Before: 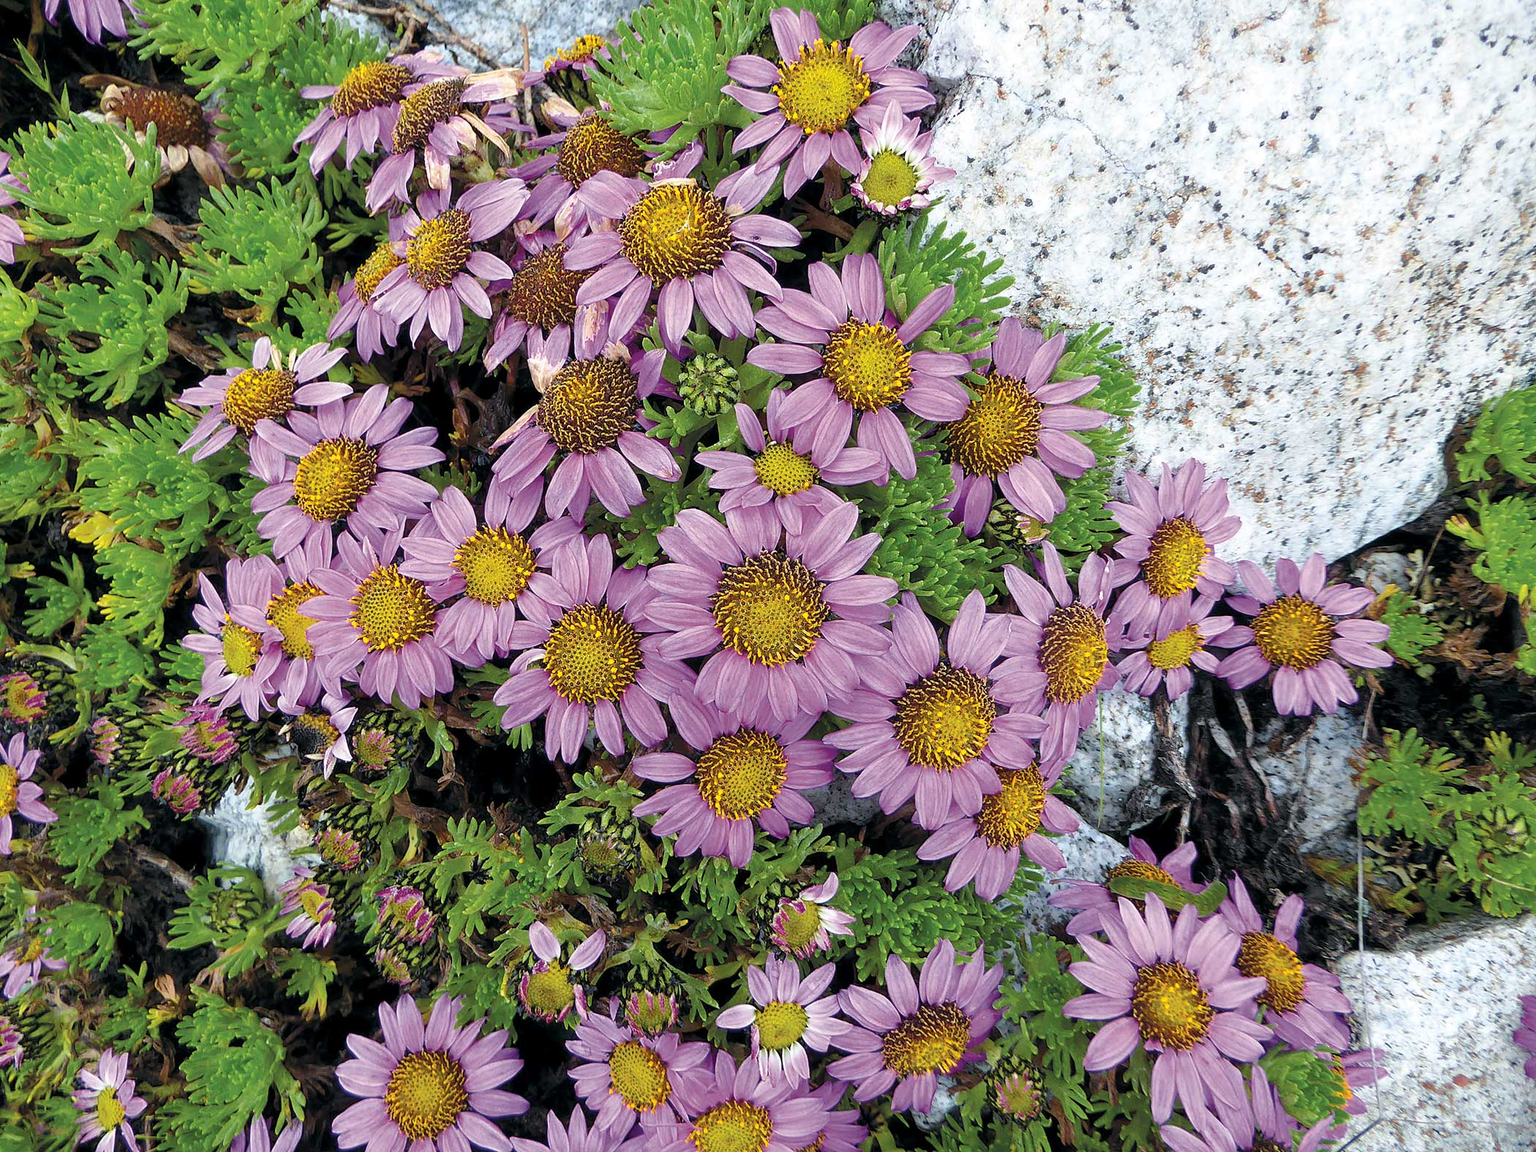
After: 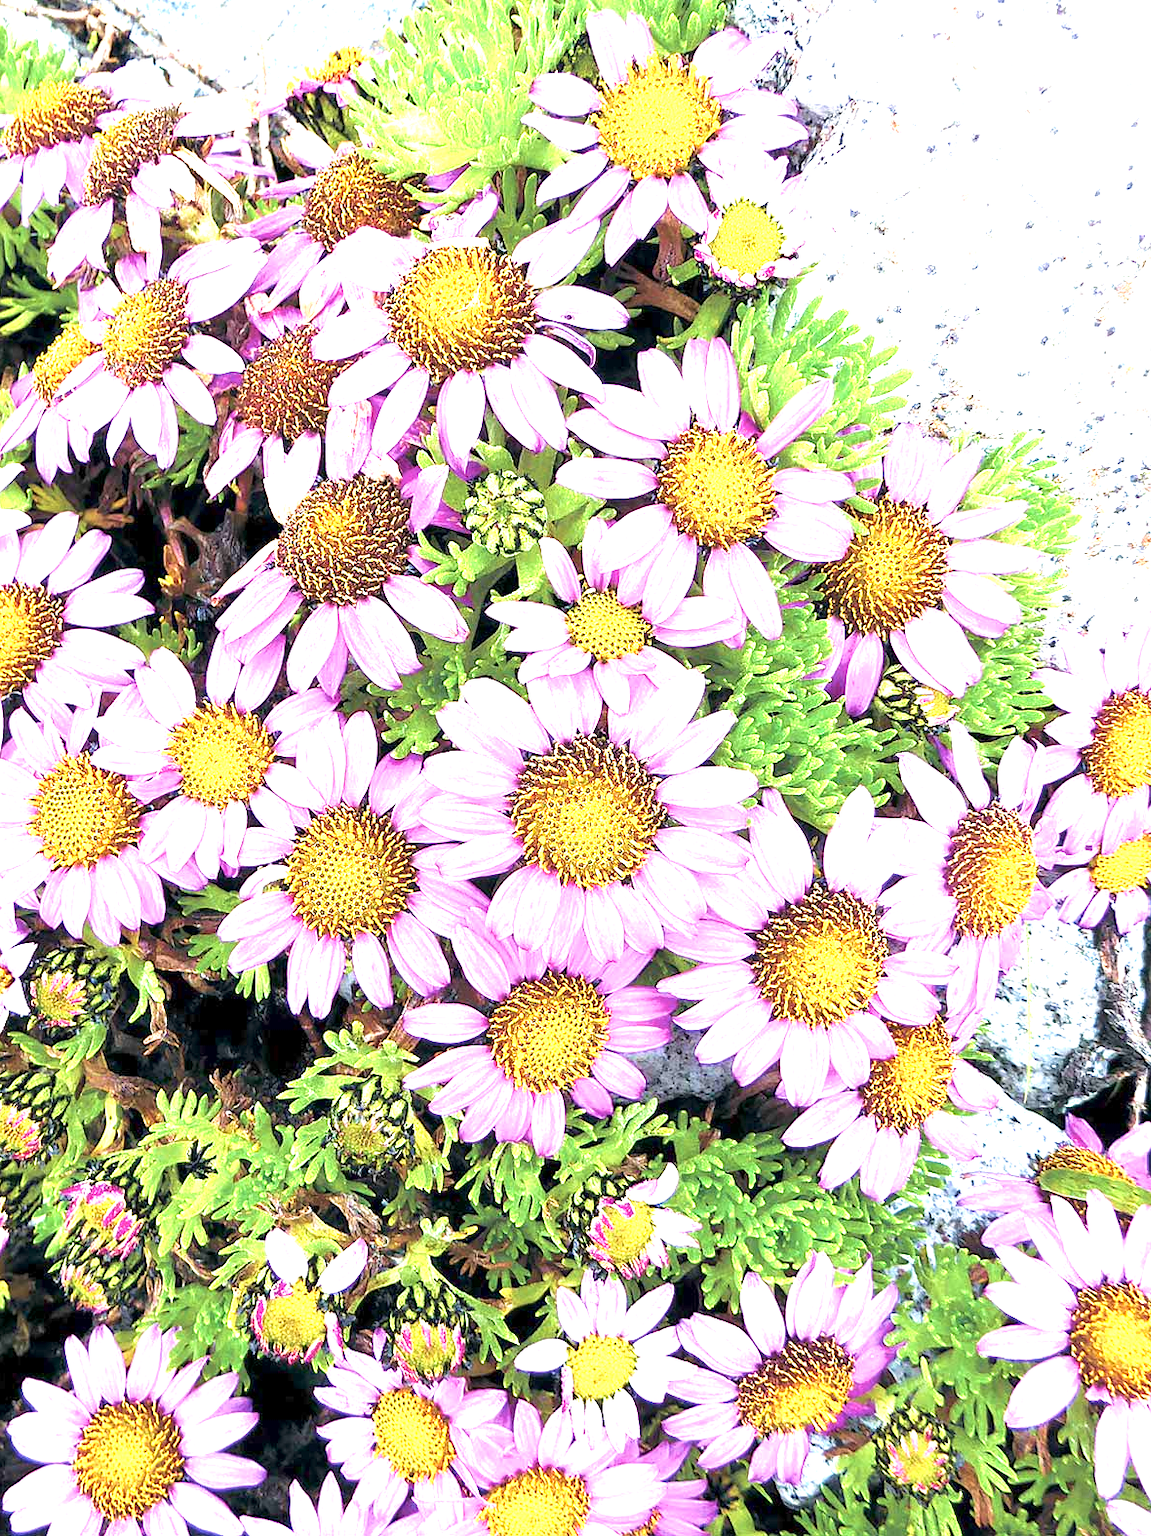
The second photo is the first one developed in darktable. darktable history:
velvia: on, module defaults
exposure: exposure 2.04 EV, compensate highlight preservation false
crop: left 21.496%, right 22.254%
